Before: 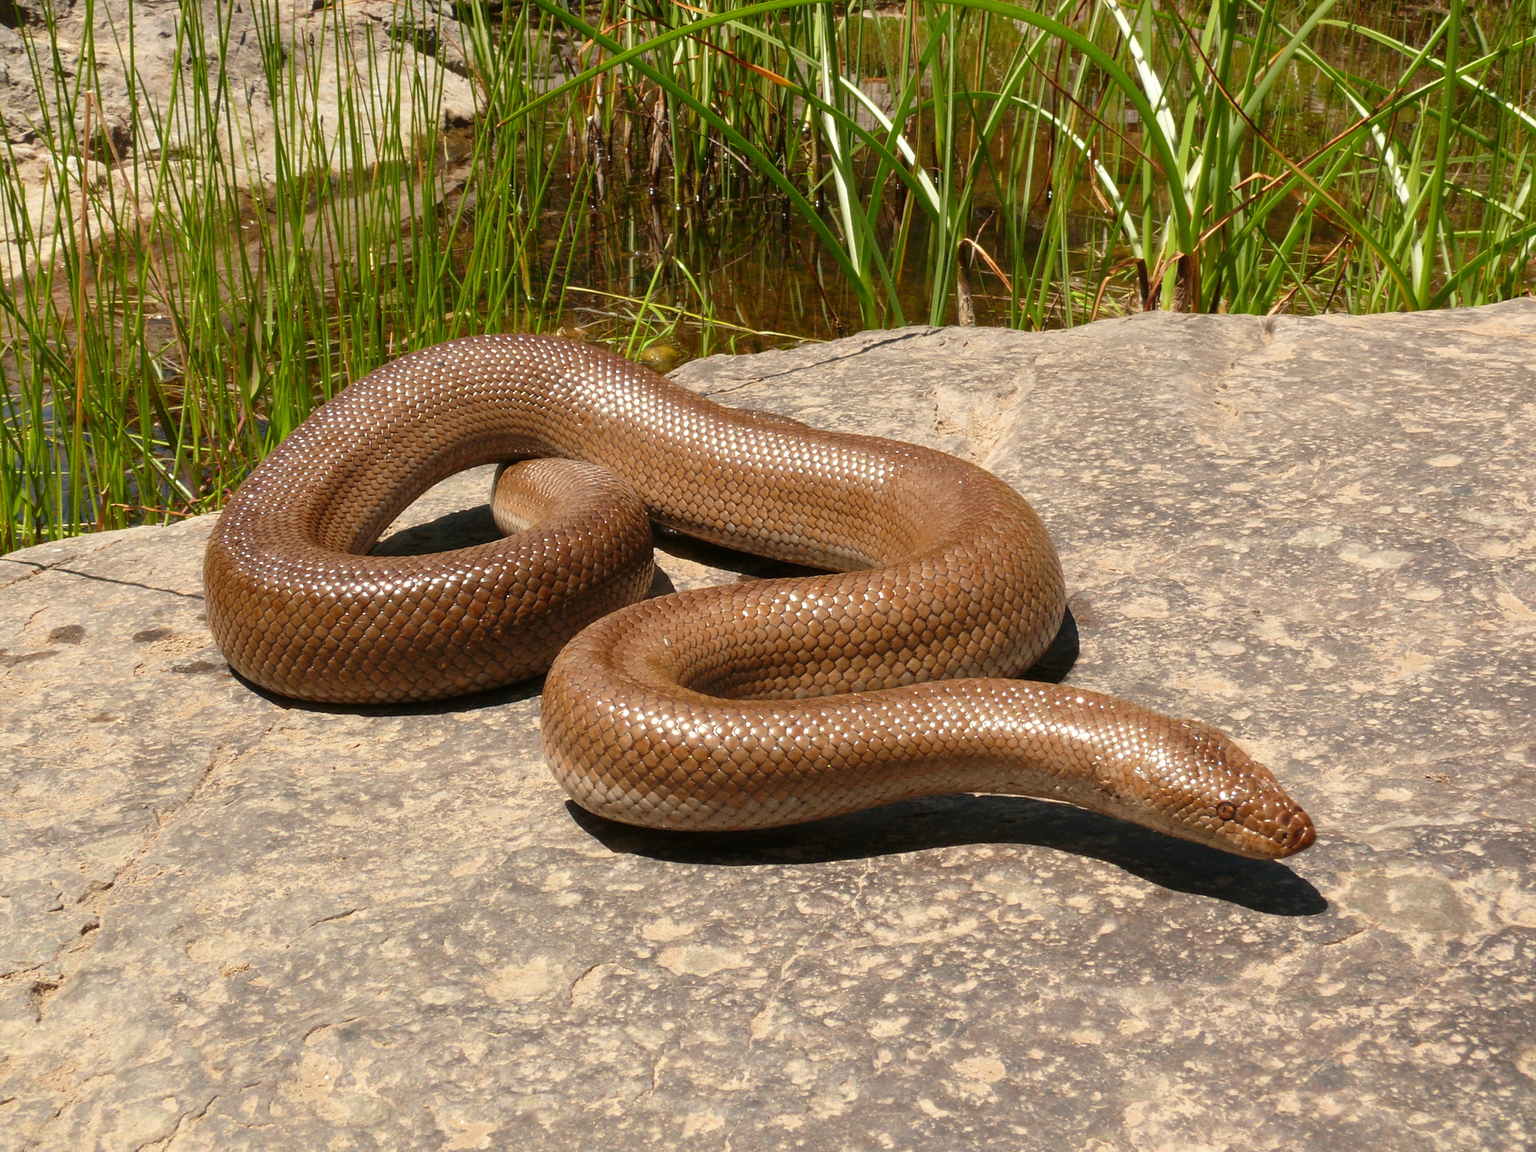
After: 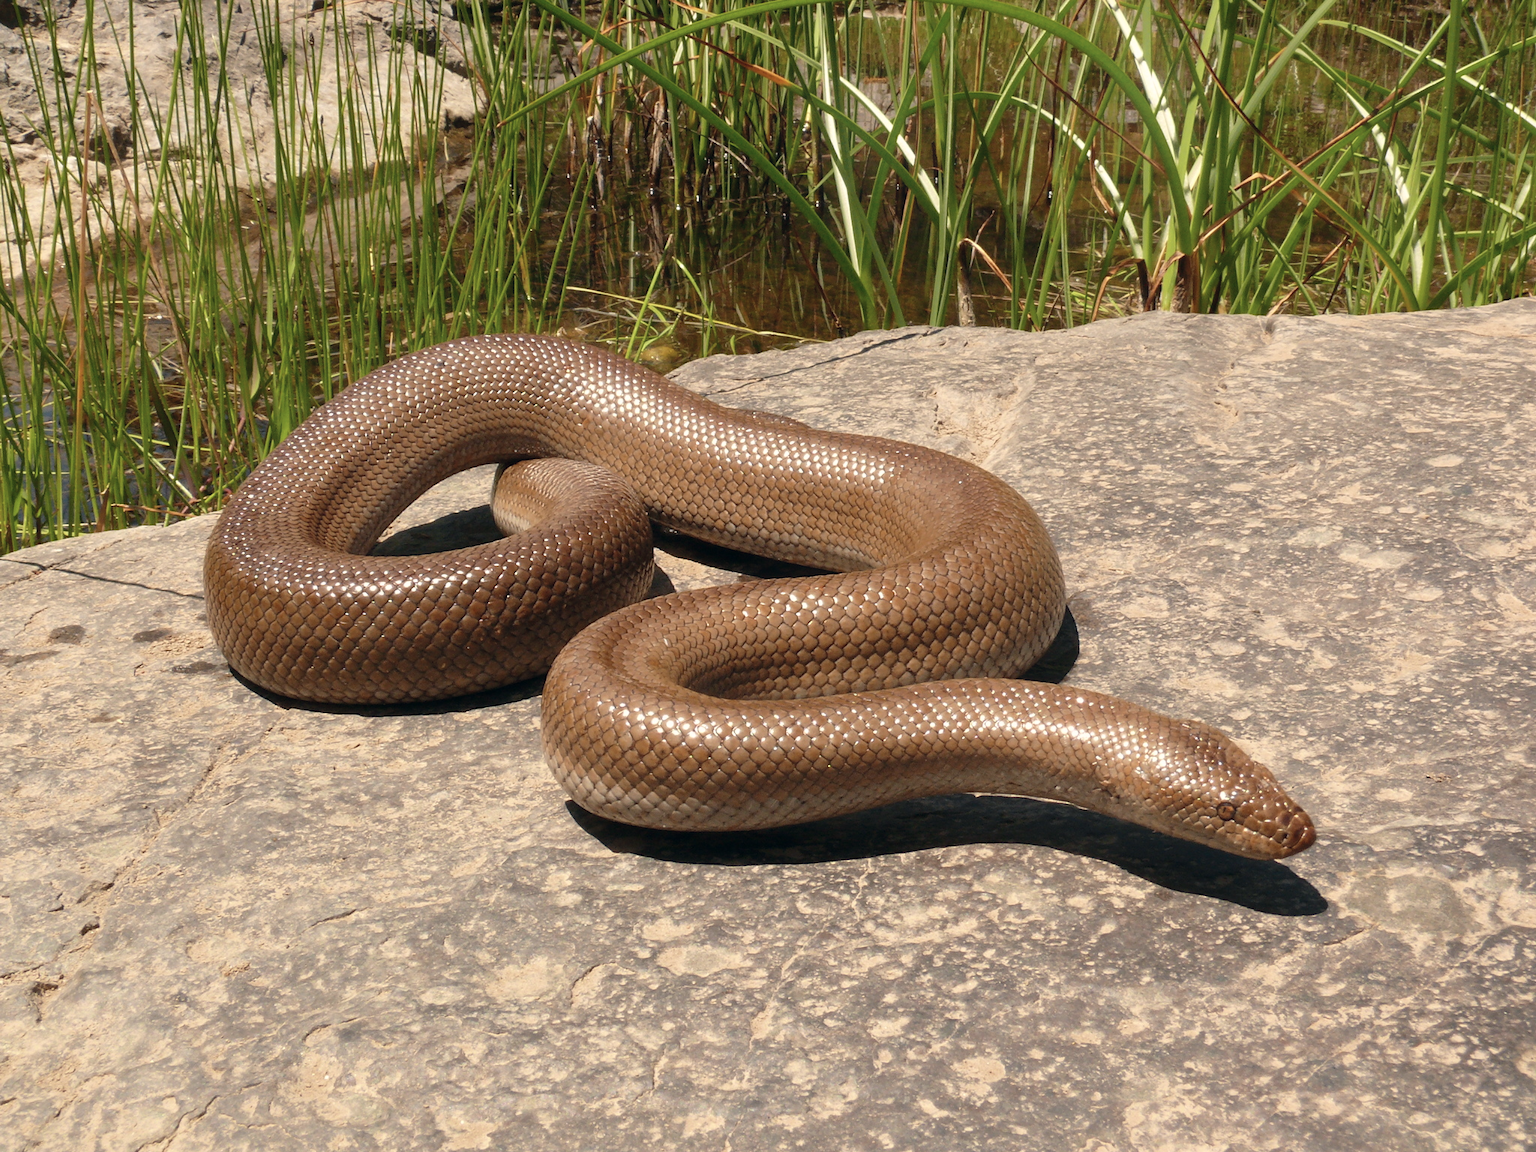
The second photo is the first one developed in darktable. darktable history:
bloom: size 9%, threshold 100%, strength 7%
white balance: emerald 1
color correction: highlights a* 2.75, highlights b* 5, shadows a* -2.04, shadows b* -4.84, saturation 0.8
